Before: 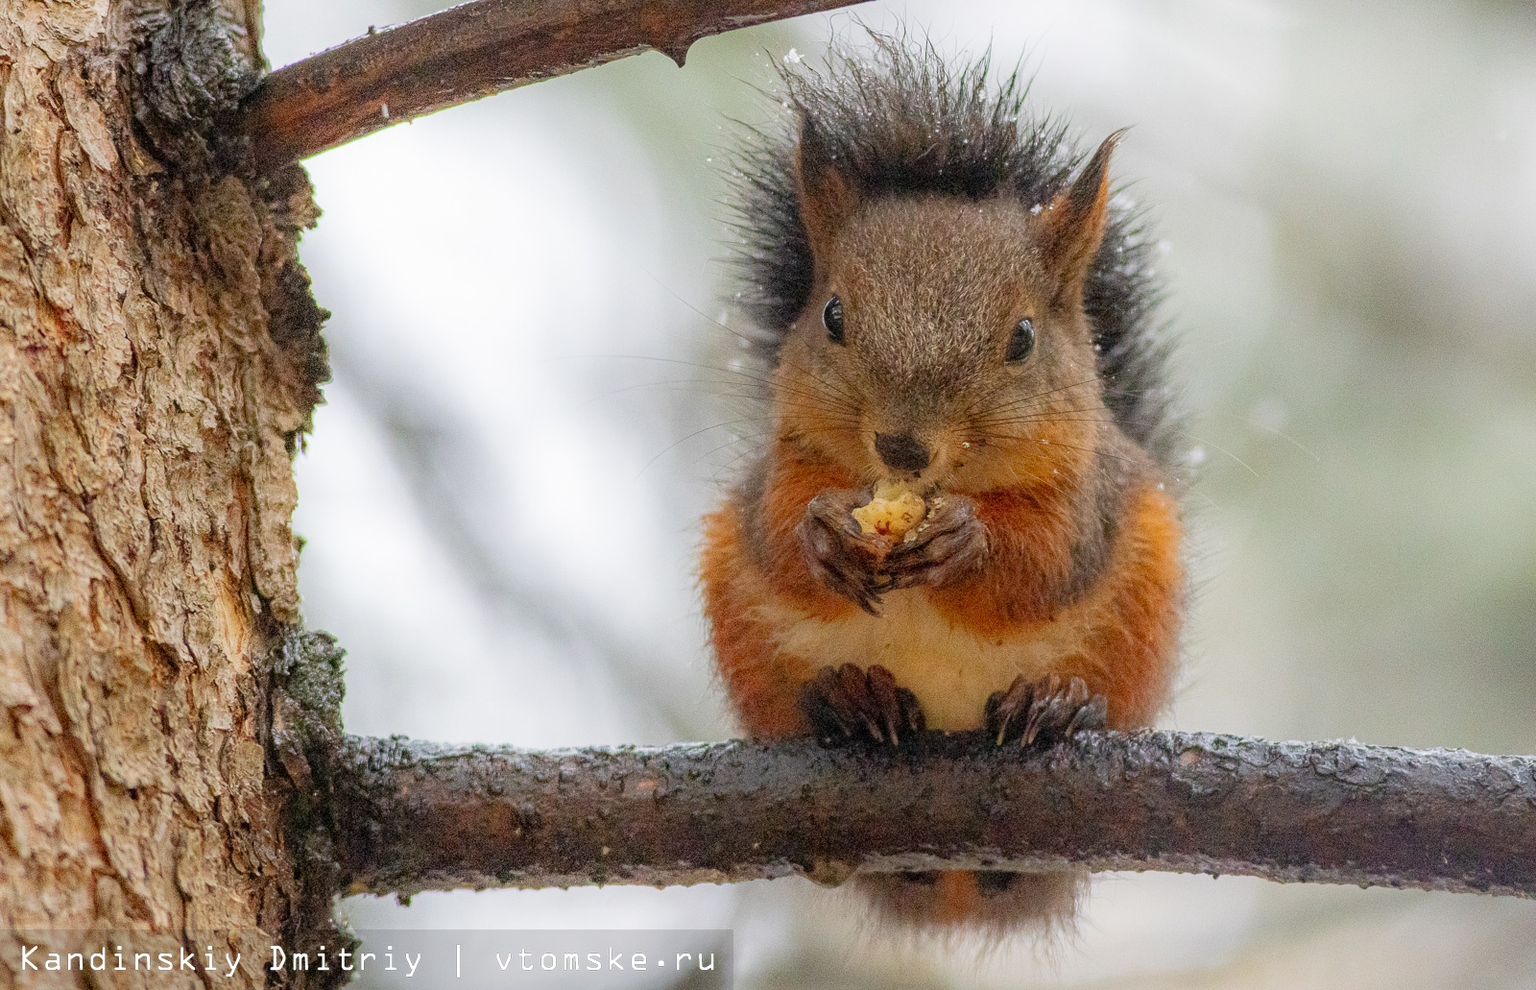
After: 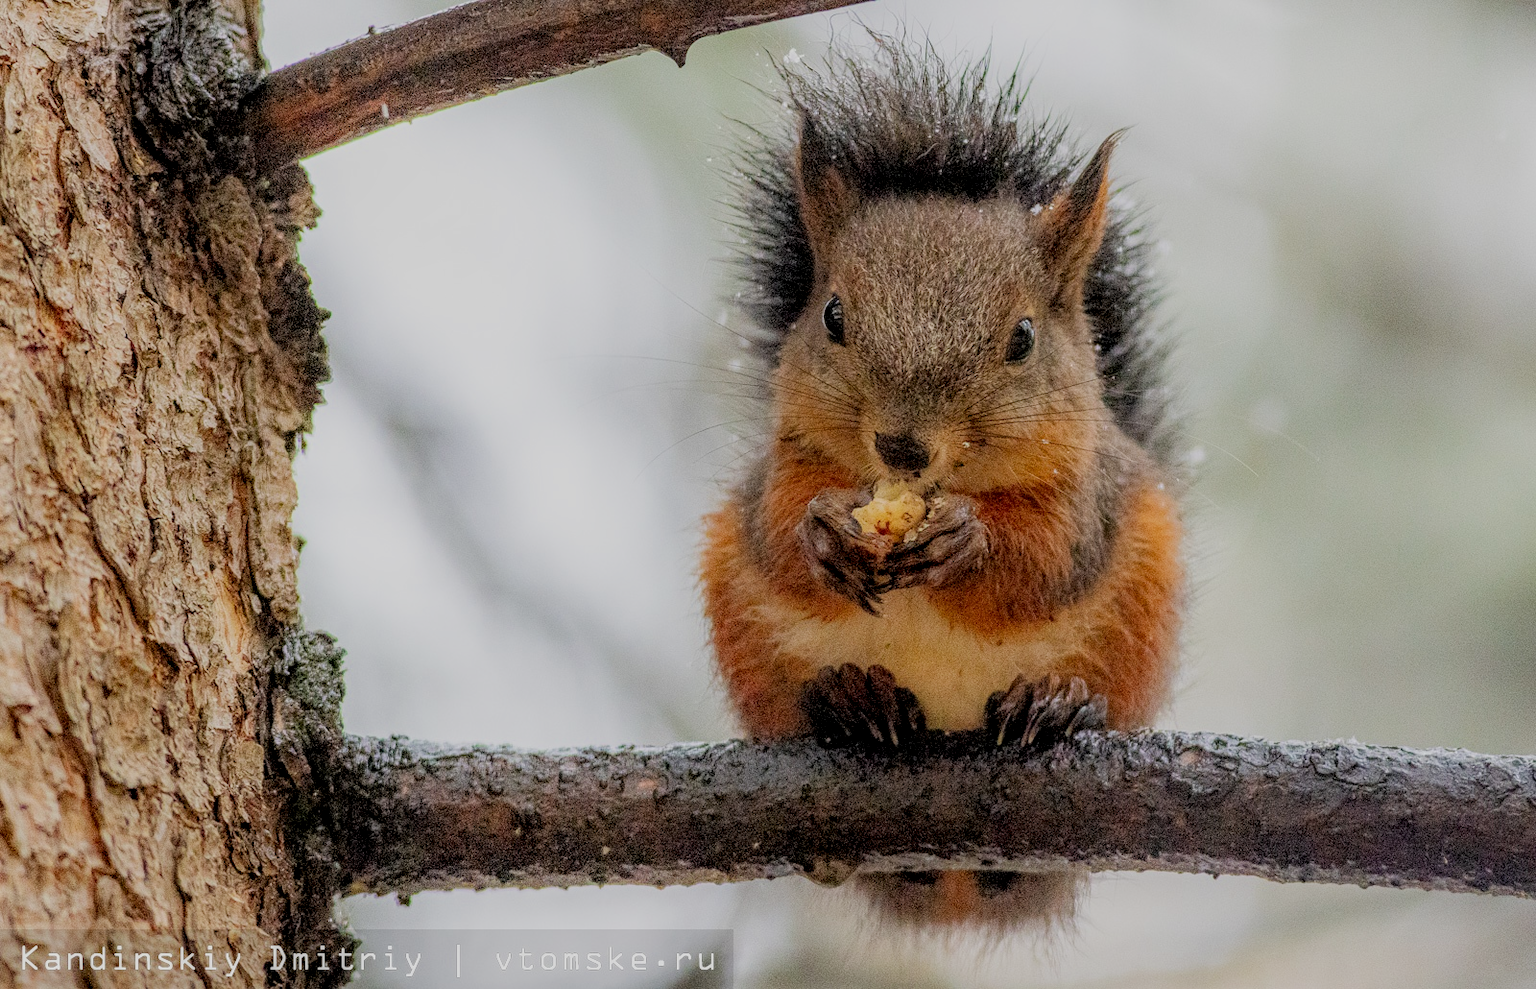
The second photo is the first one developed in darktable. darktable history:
filmic rgb: black relative exposure -6.98 EV, white relative exposure 5.63 EV, hardness 2.86
local contrast: detail 130%
